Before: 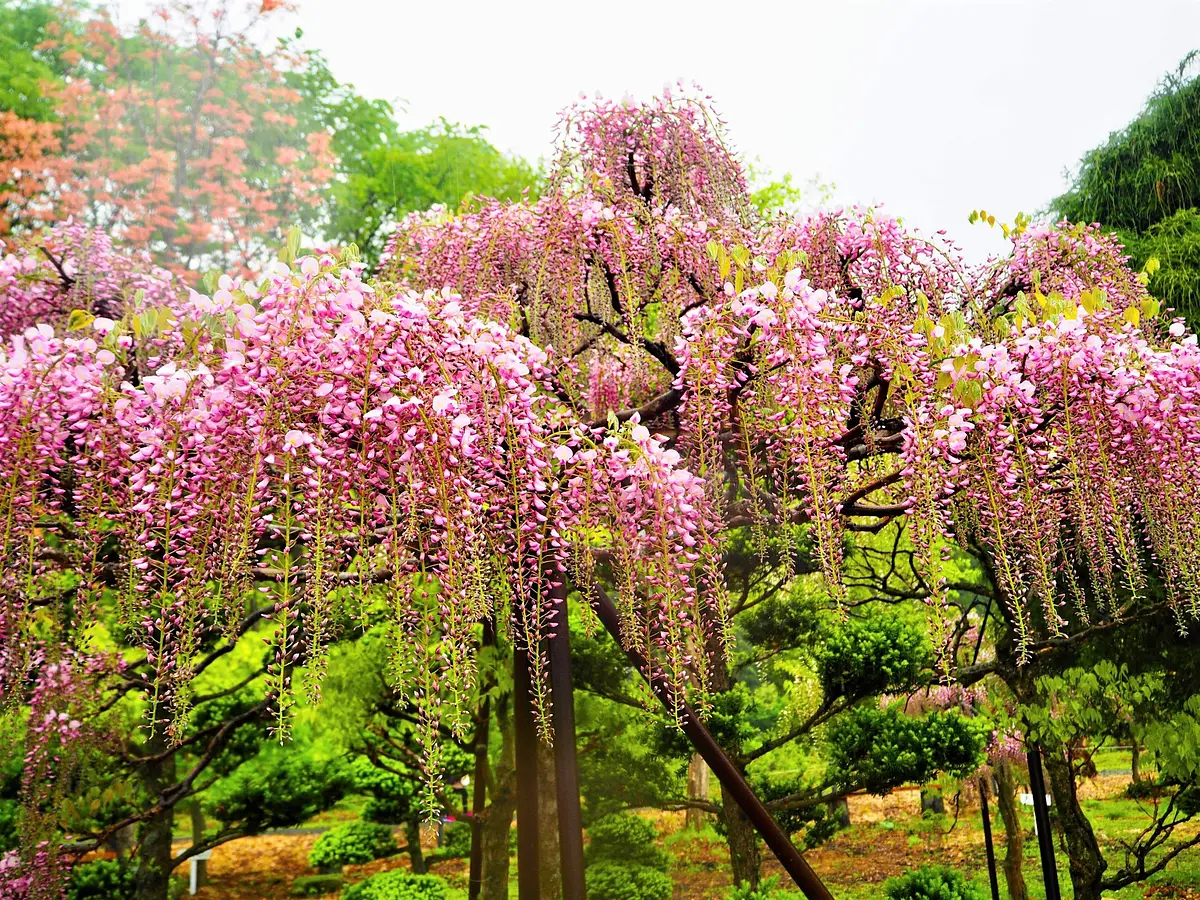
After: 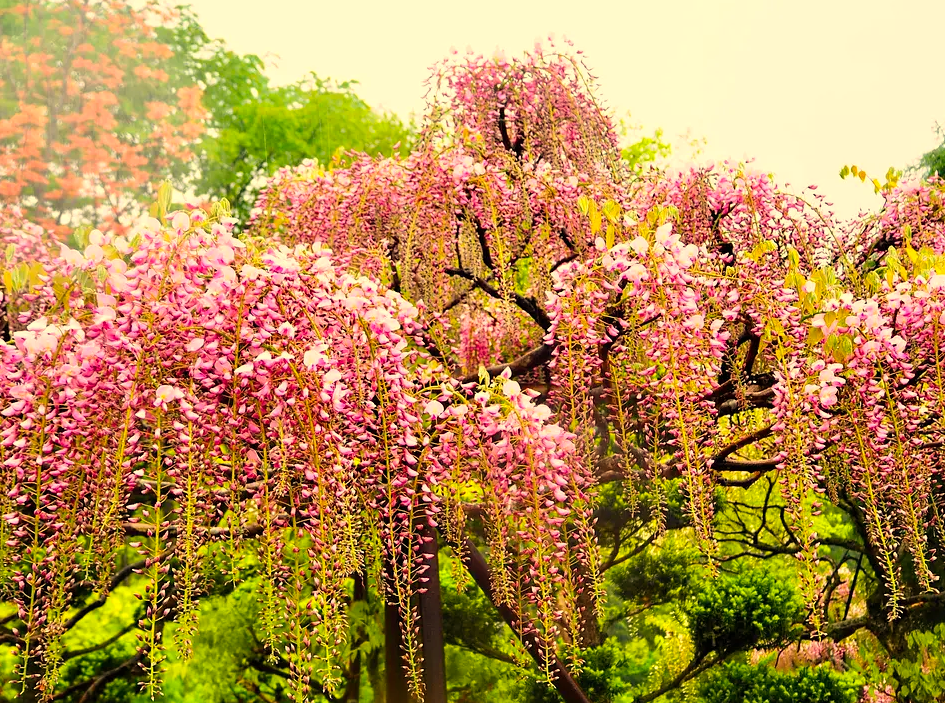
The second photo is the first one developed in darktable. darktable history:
white balance: red 1.123, blue 0.83
color balance rgb: perceptual saturation grading › global saturation 10%, global vibrance 10%
crop and rotate: left 10.77%, top 5.1%, right 10.41%, bottom 16.76%
